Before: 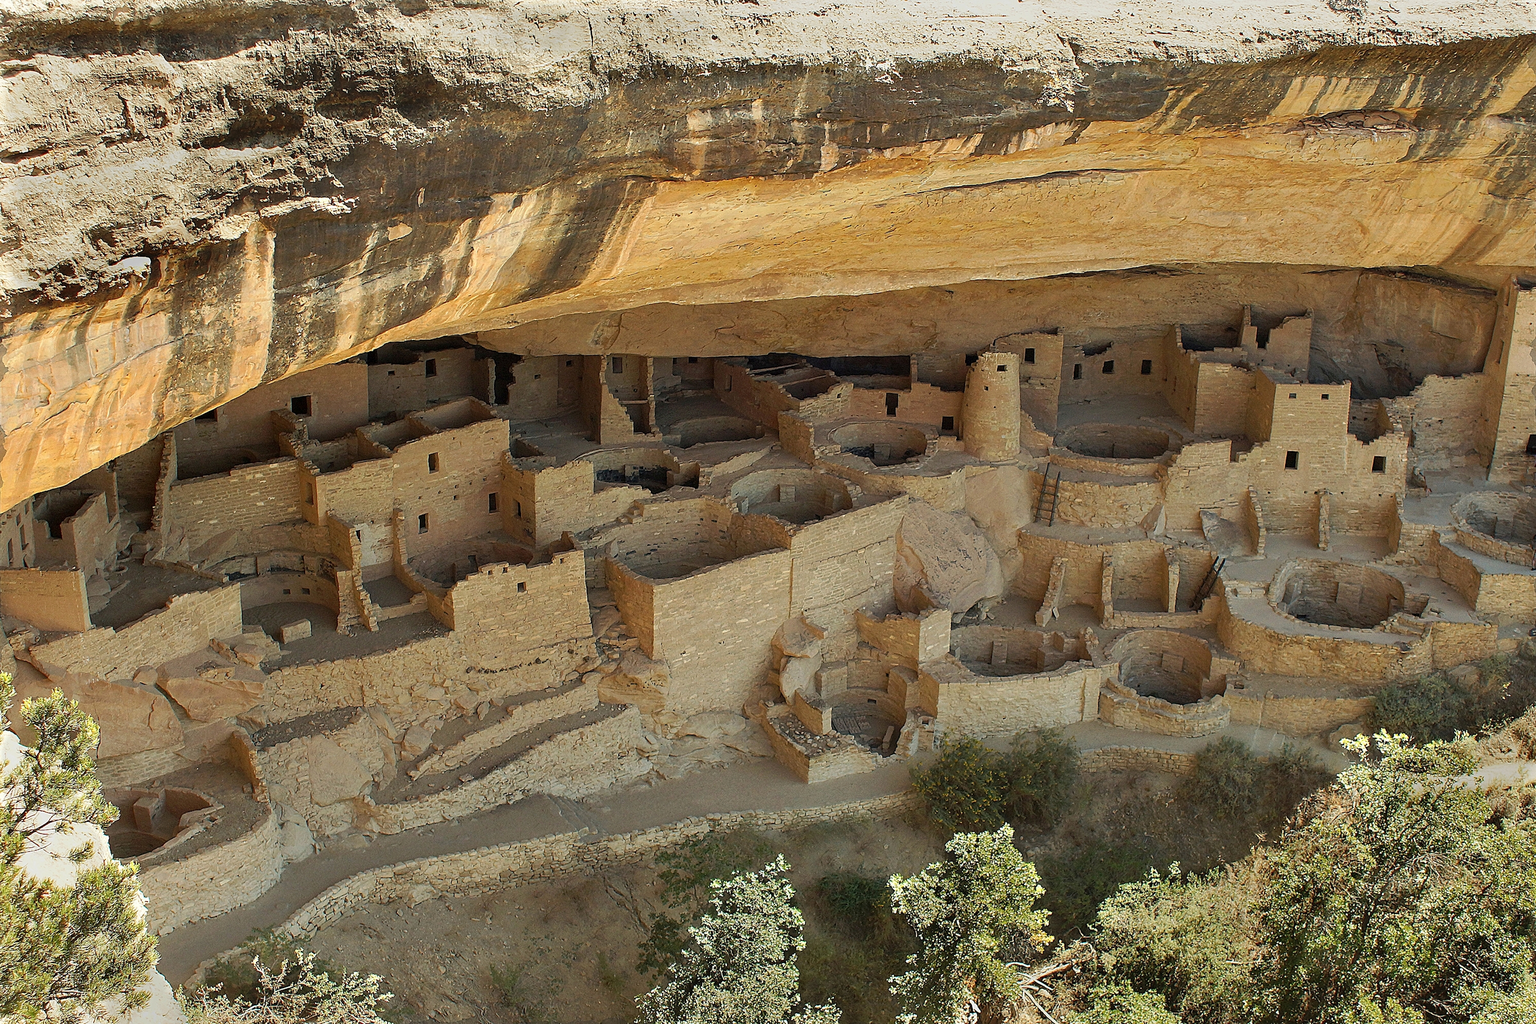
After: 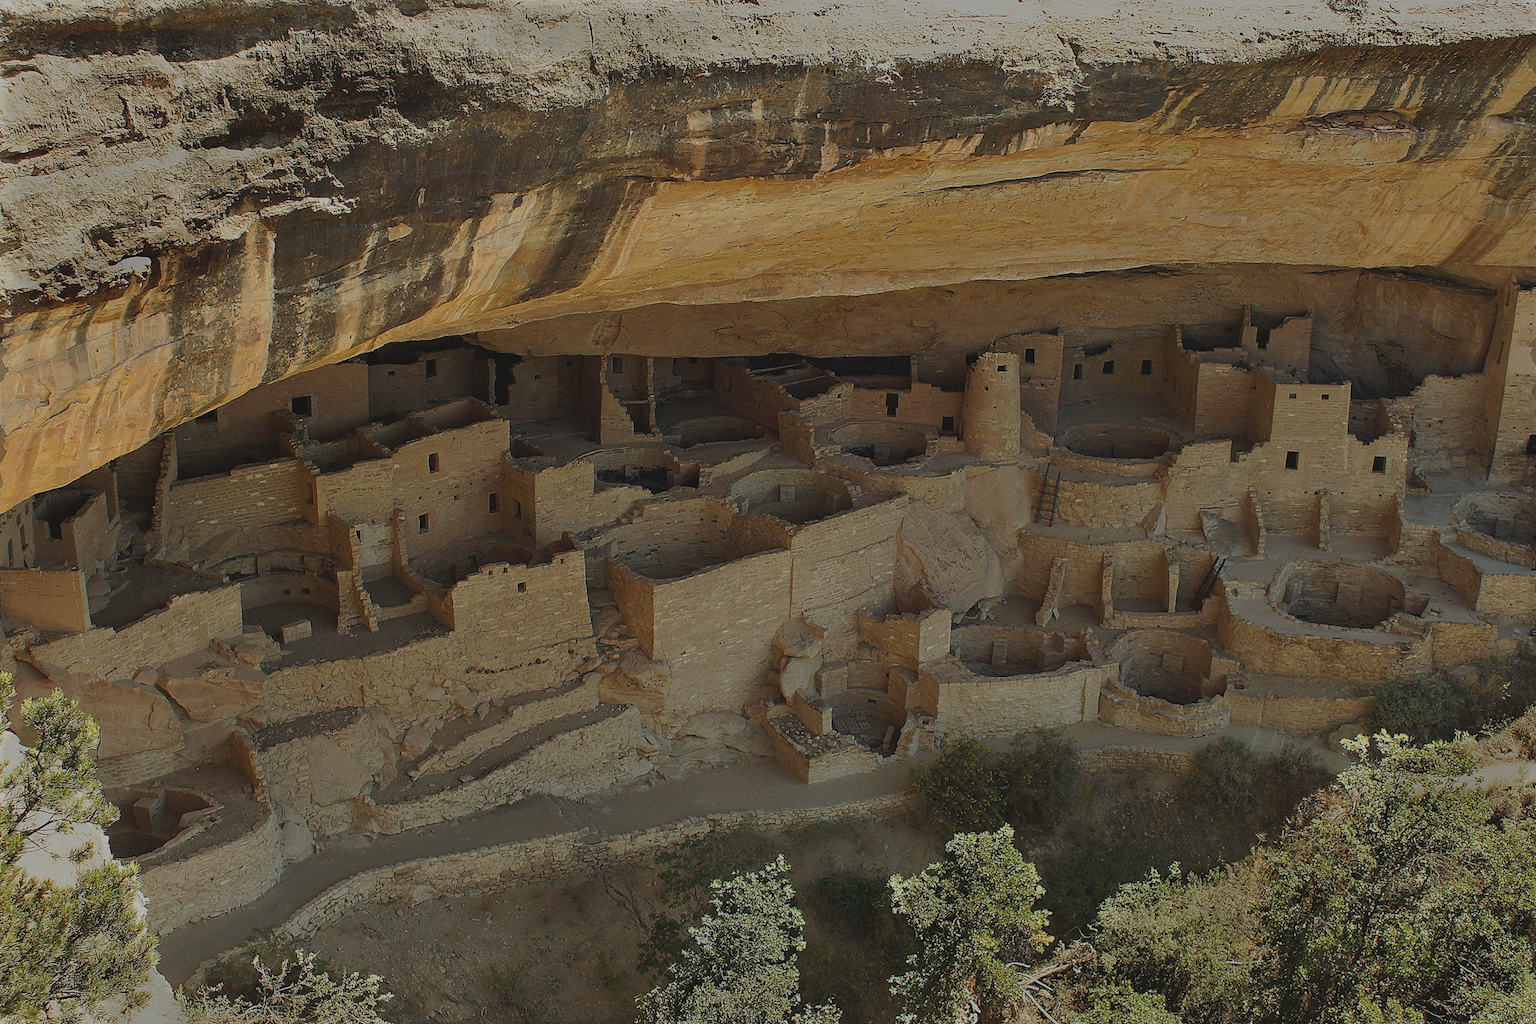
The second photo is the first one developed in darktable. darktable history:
exposure: black level correction -0.016, exposure -1.117 EV, compensate highlight preservation false
